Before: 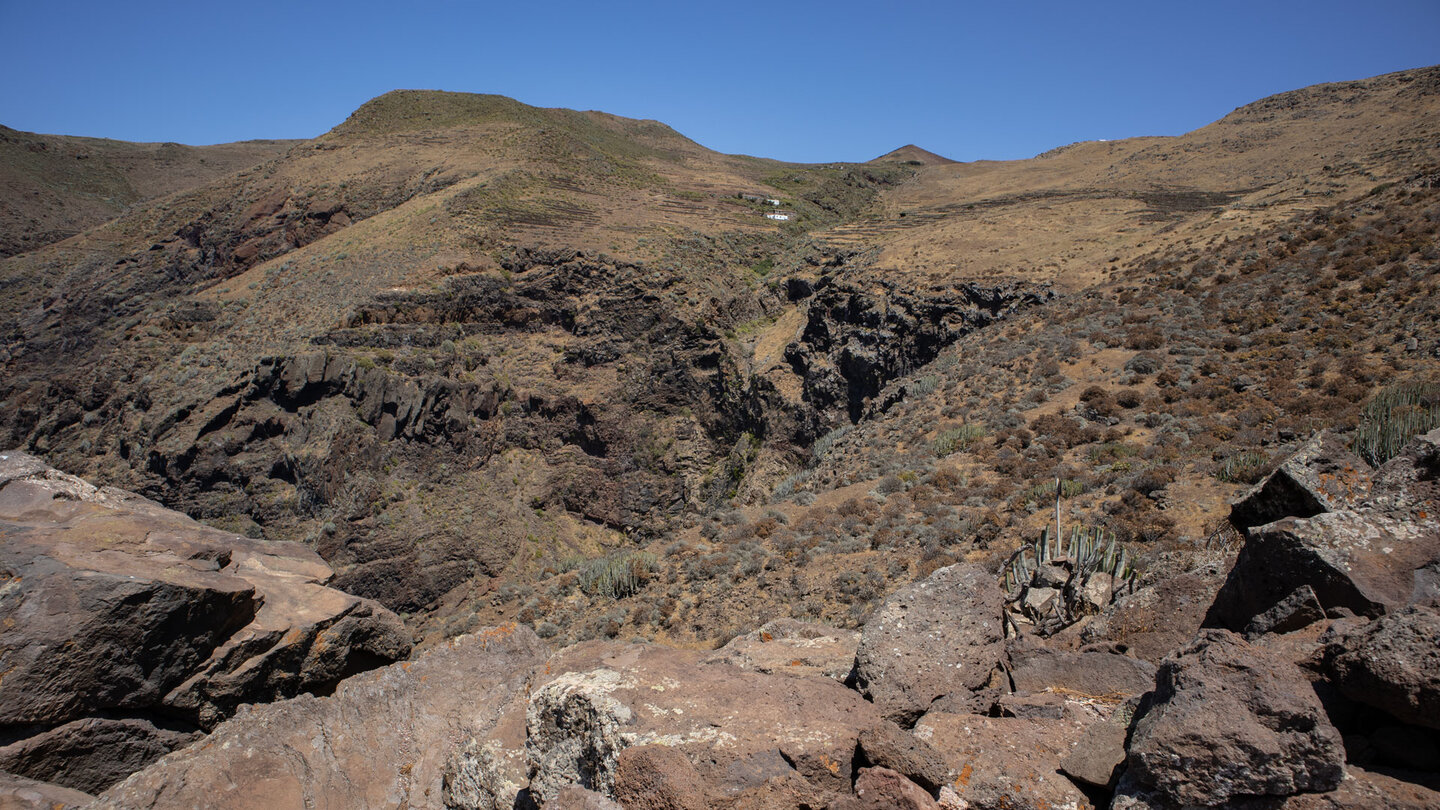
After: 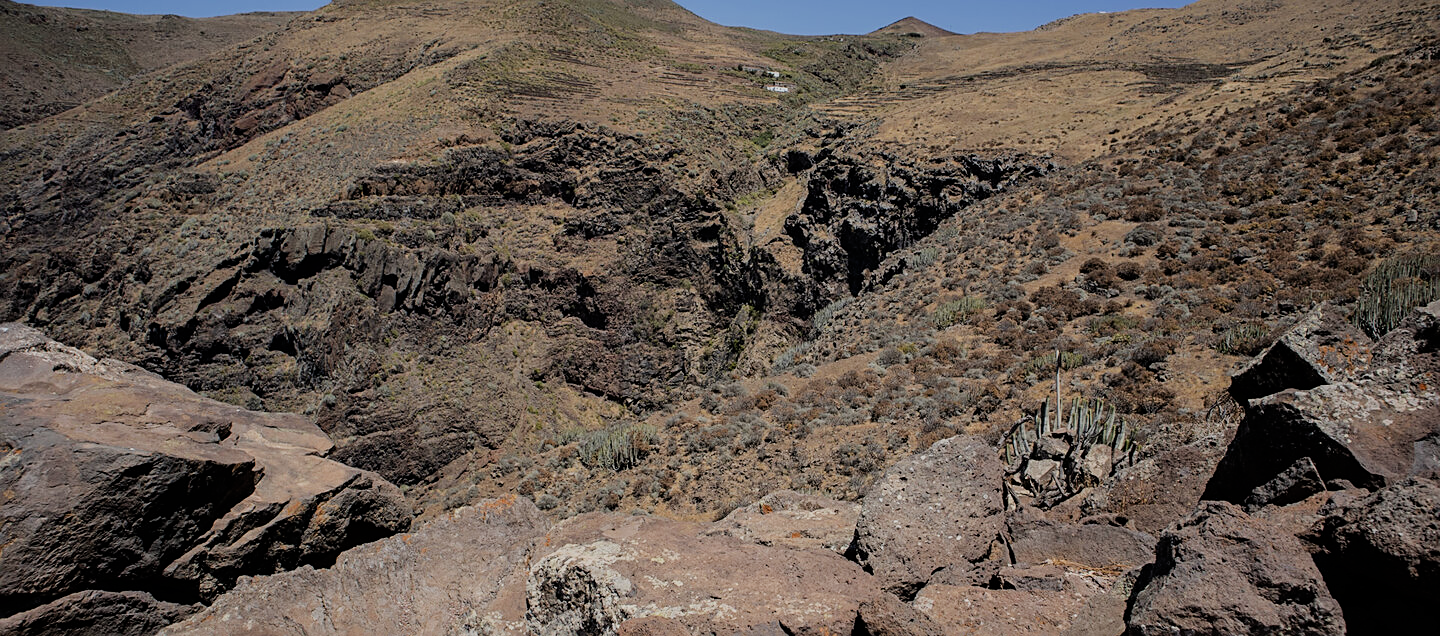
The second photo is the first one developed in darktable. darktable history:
sharpen: on, module defaults
filmic rgb: black relative exposure -7.46 EV, white relative exposure 4.82 EV, threshold 3 EV, hardness 3.4, enable highlight reconstruction true
crop and rotate: top 15.925%, bottom 5.452%
